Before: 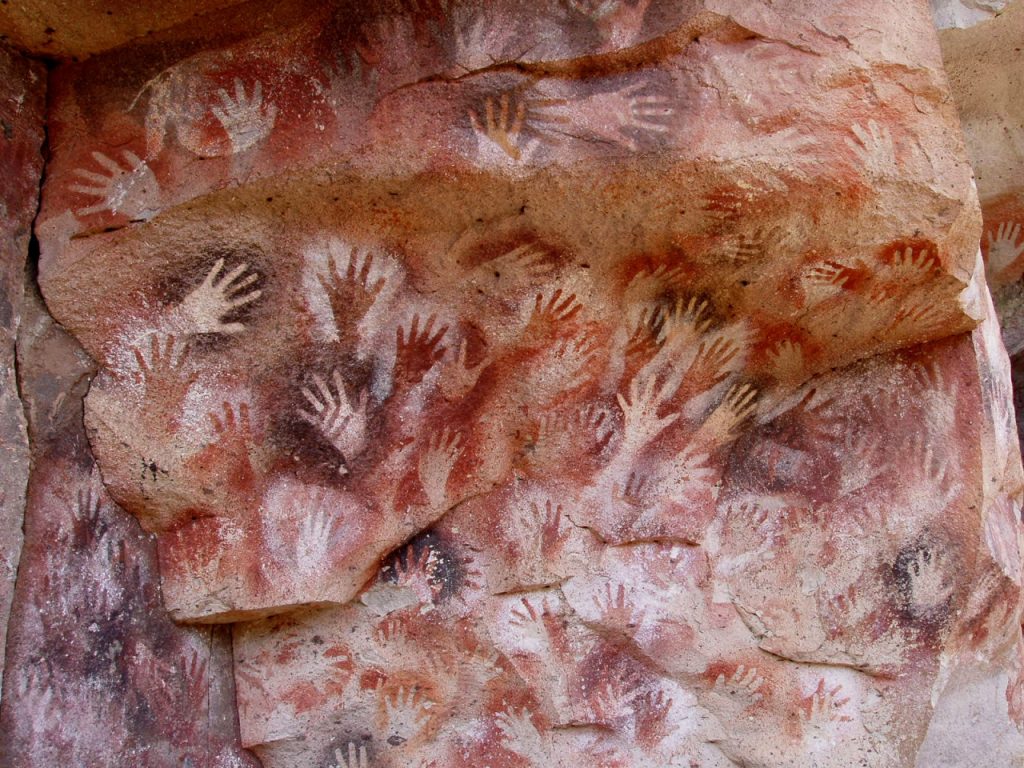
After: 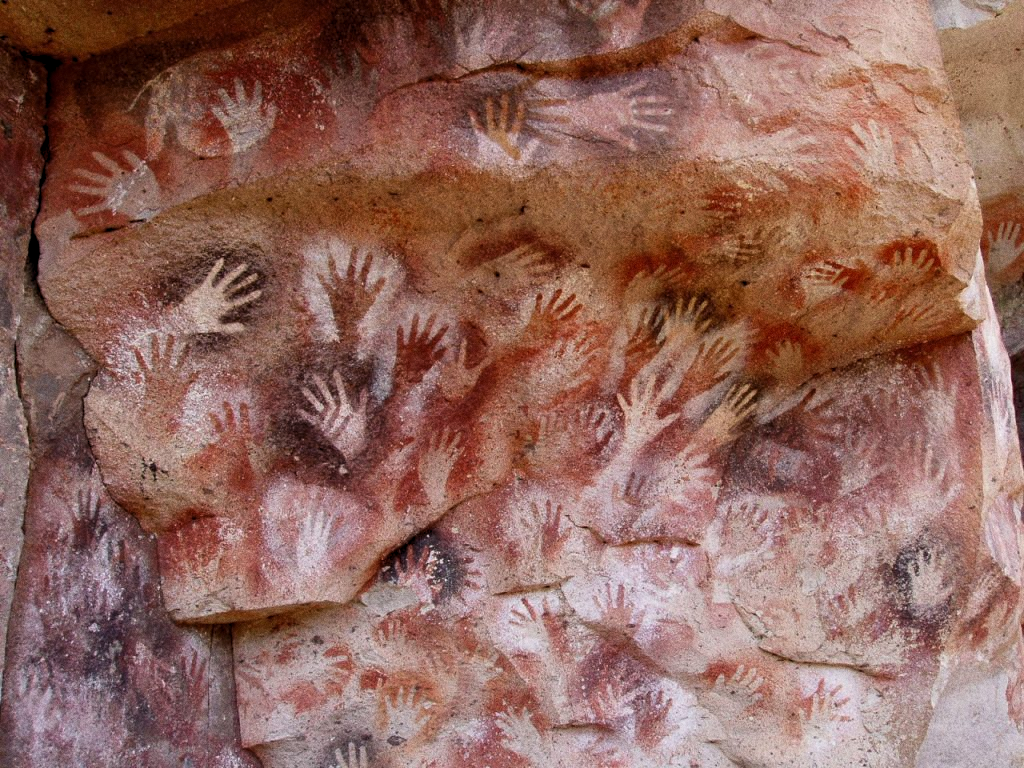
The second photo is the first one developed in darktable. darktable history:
levels: levels [0.026, 0.507, 0.987]
grain: coarseness 0.09 ISO
base curve: preserve colors none
